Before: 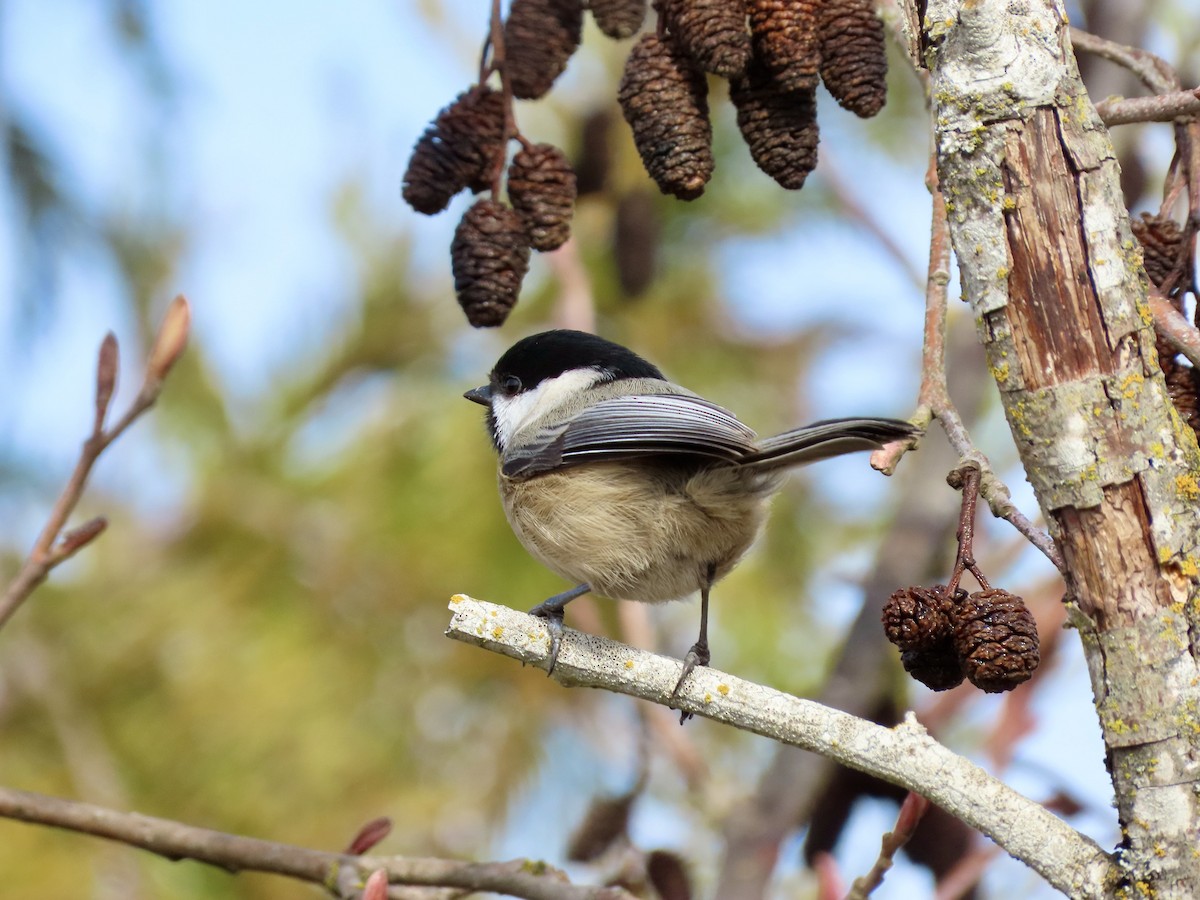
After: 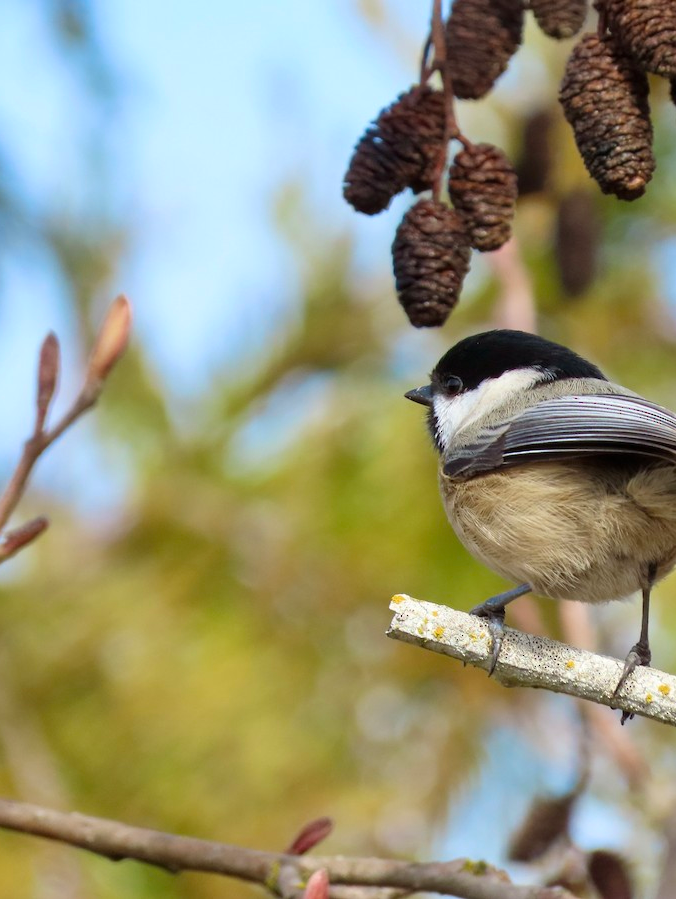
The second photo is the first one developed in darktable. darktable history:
crop: left 4.962%, right 38.654%
color zones: curves: ch1 [(0, 0.469) (0.01, 0.469) (0.12, 0.446) (0.248, 0.469) (0.5, 0.5) (0.748, 0.5) (0.99, 0.469) (1, 0.469)]
color correction: highlights b* 0.041, saturation 1.07
tone equalizer: on, module defaults
